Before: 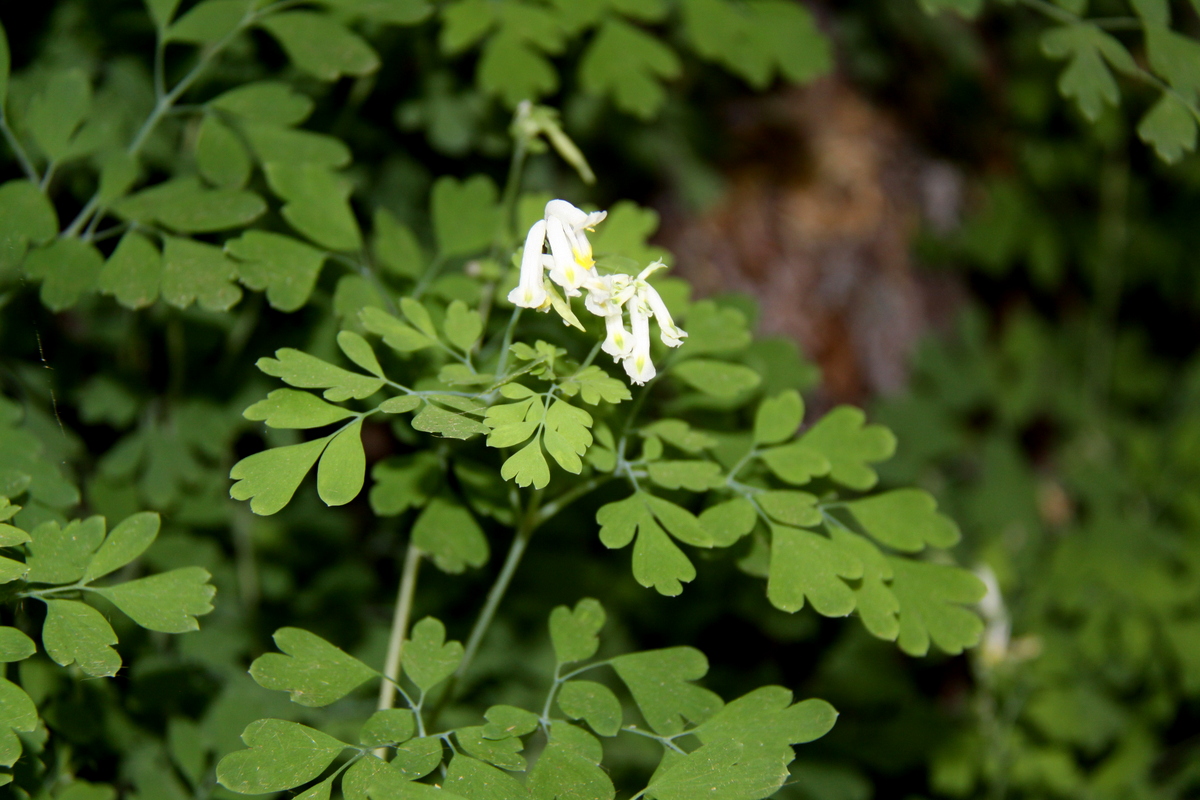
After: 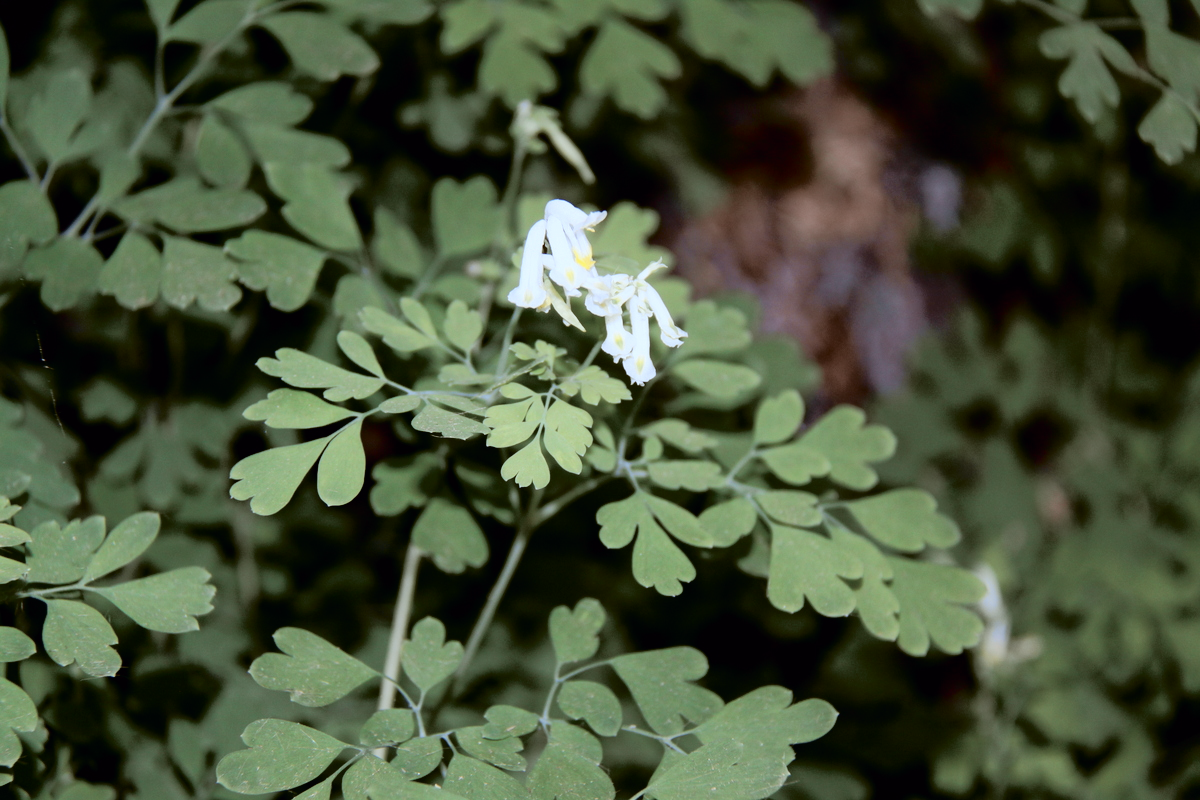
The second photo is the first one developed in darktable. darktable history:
color correction: highlights a* -2.19, highlights b* -18.25
shadows and highlights: shadows 25.05, highlights -25.21
tone curve: curves: ch0 [(0, 0) (0.105, 0.044) (0.195, 0.128) (0.283, 0.283) (0.384, 0.404) (0.485, 0.531) (0.635, 0.7) (0.832, 0.858) (1, 0.977)]; ch1 [(0, 0) (0.161, 0.092) (0.35, 0.33) (0.379, 0.401) (0.448, 0.478) (0.498, 0.503) (0.531, 0.537) (0.586, 0.563) (0.687, 0.648) (1, 1)]; ch2 [(0, 0) (0.359, 0.372) (0.437, 0.437) (0.483, 0.484) (0.53, 0.515) (0.556, 0.553) (0.635, 0.589) (1, 1)], color space Lab, independent channels, preserve colors none
